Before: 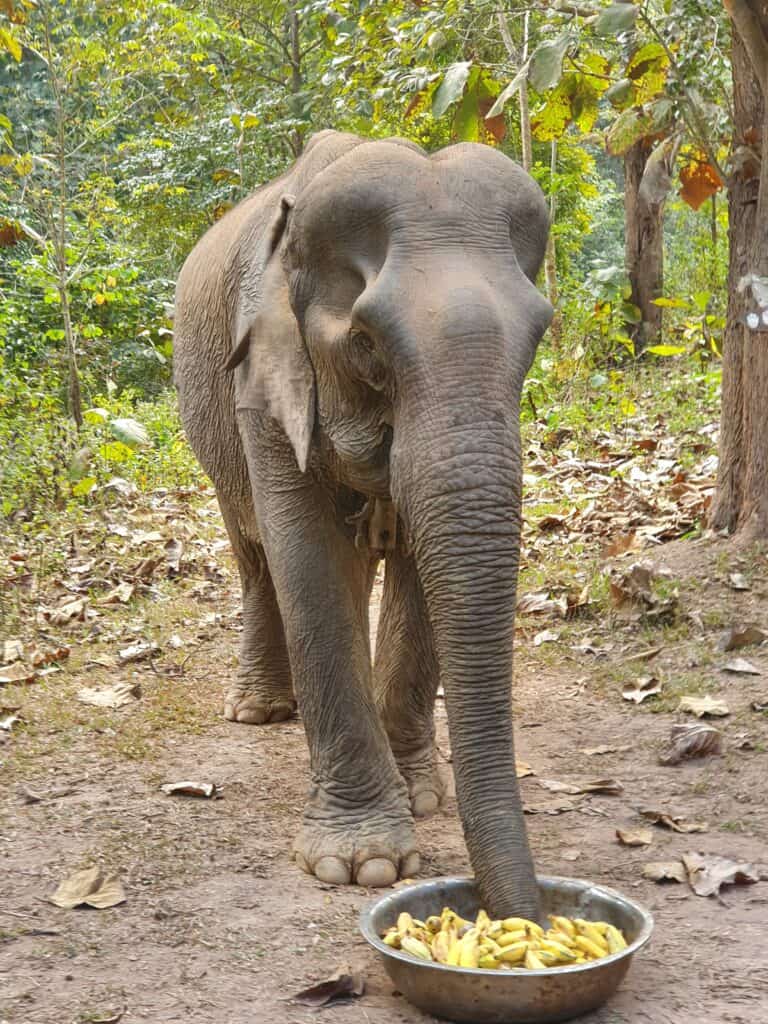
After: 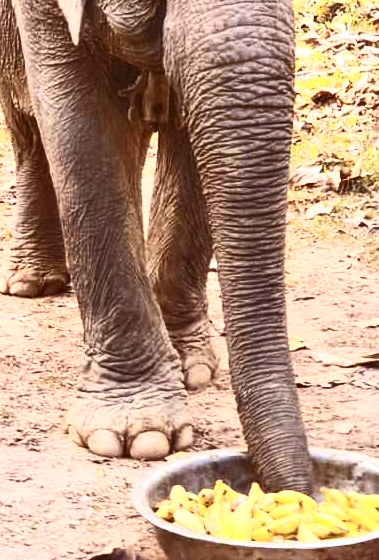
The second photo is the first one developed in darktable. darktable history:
contrast brightness saturation: contrast 0.62, brightness 0.34, saturation 0.14
rgb levels: mode RGB, independent channels, levels [[0, 0.474, 1], [0, 0.5, 1], [0, 0.5, 1]]
crop: left 29.672%, top 41.786%, right 20.851%, bottom 3.487%
